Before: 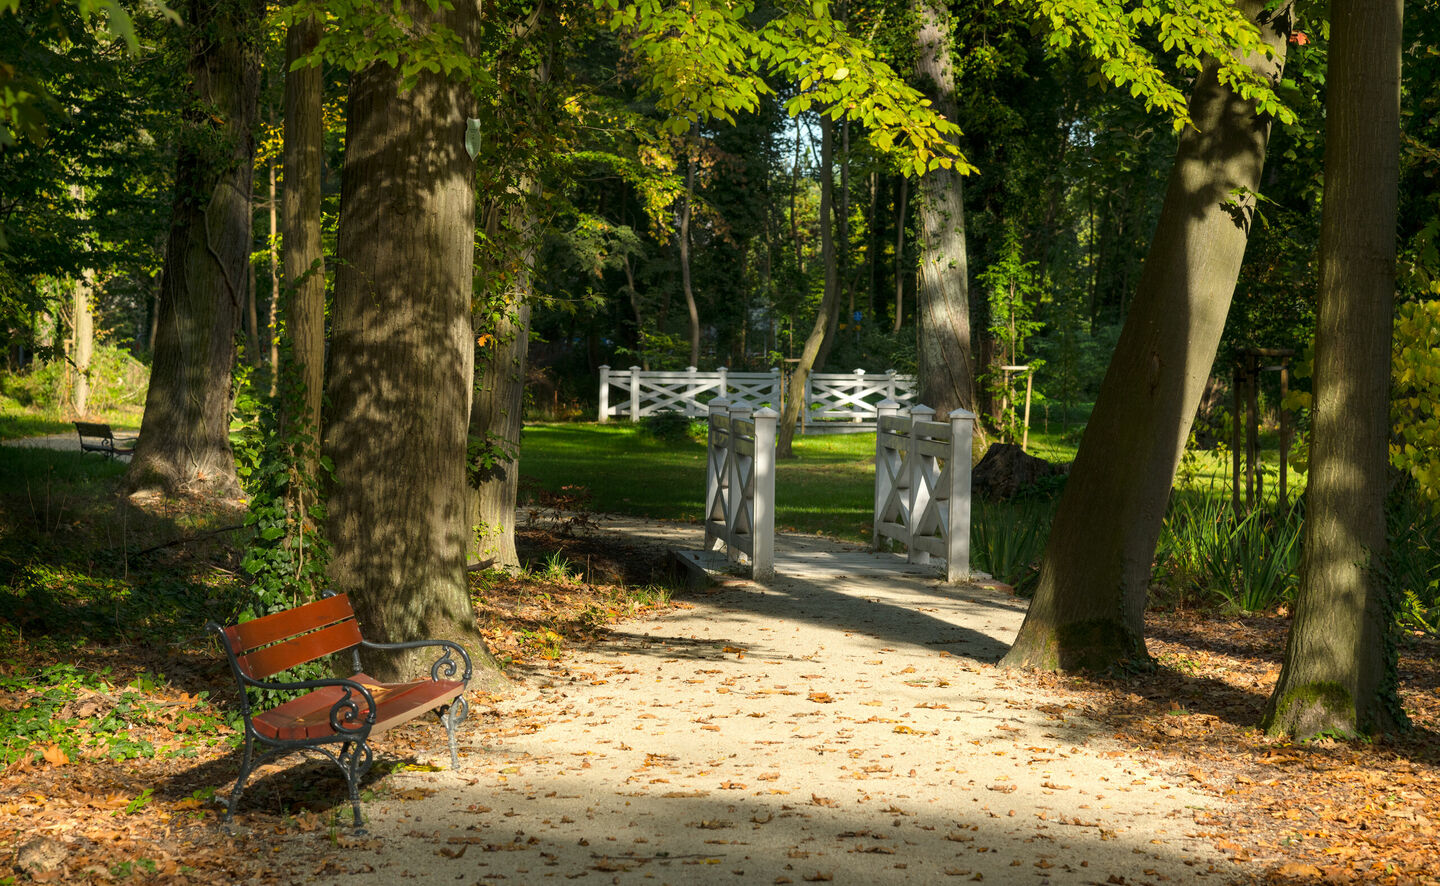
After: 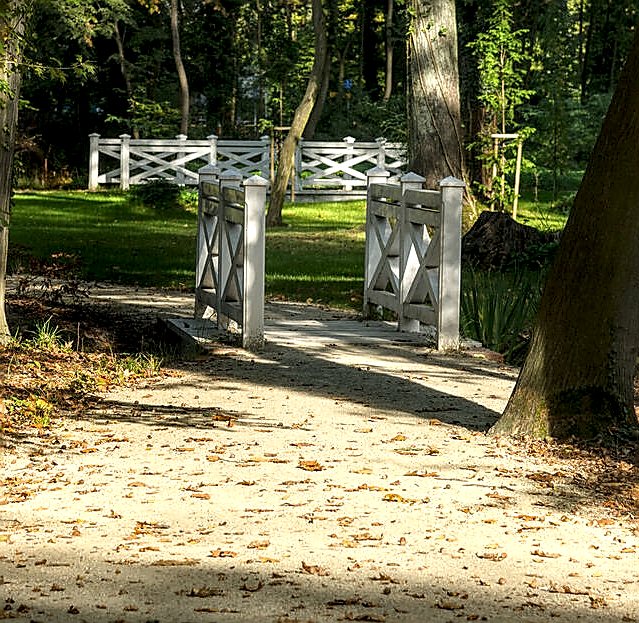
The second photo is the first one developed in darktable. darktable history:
crop: left 35.432%, top 26.233%, right 20.145%, bottom 3.432%
tone equalizer: on, module defaults
sharpen: radius 1.4, amount 1.25, threshold 0.7
local contrast: highlights 60%, shadows 60%, detail 160%
